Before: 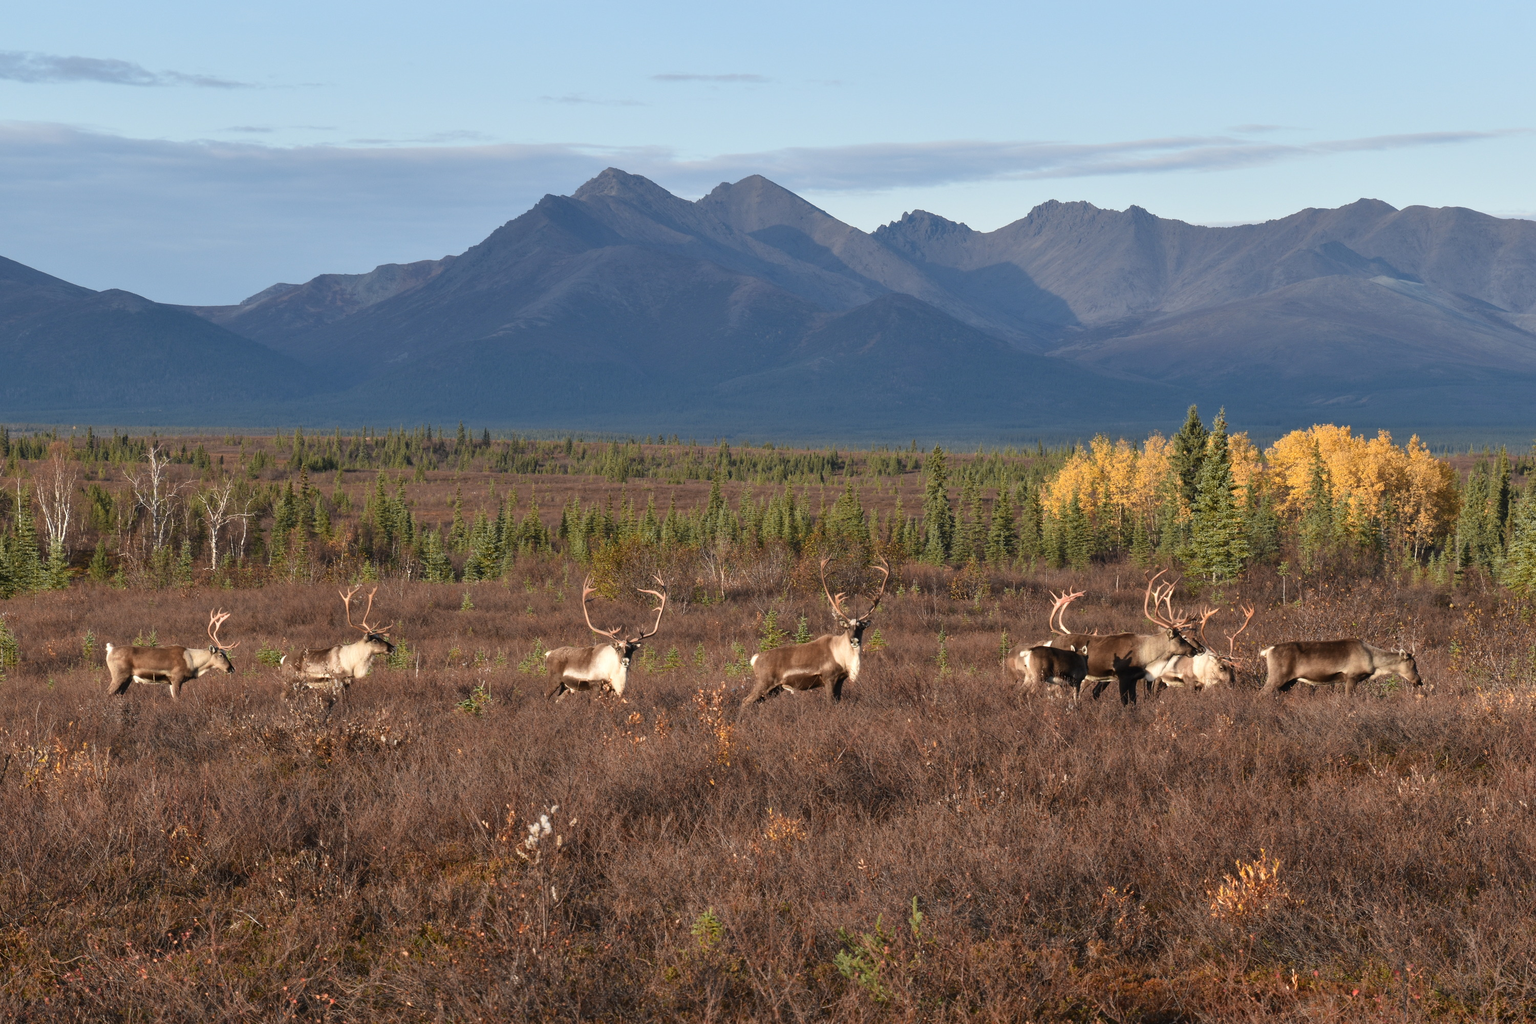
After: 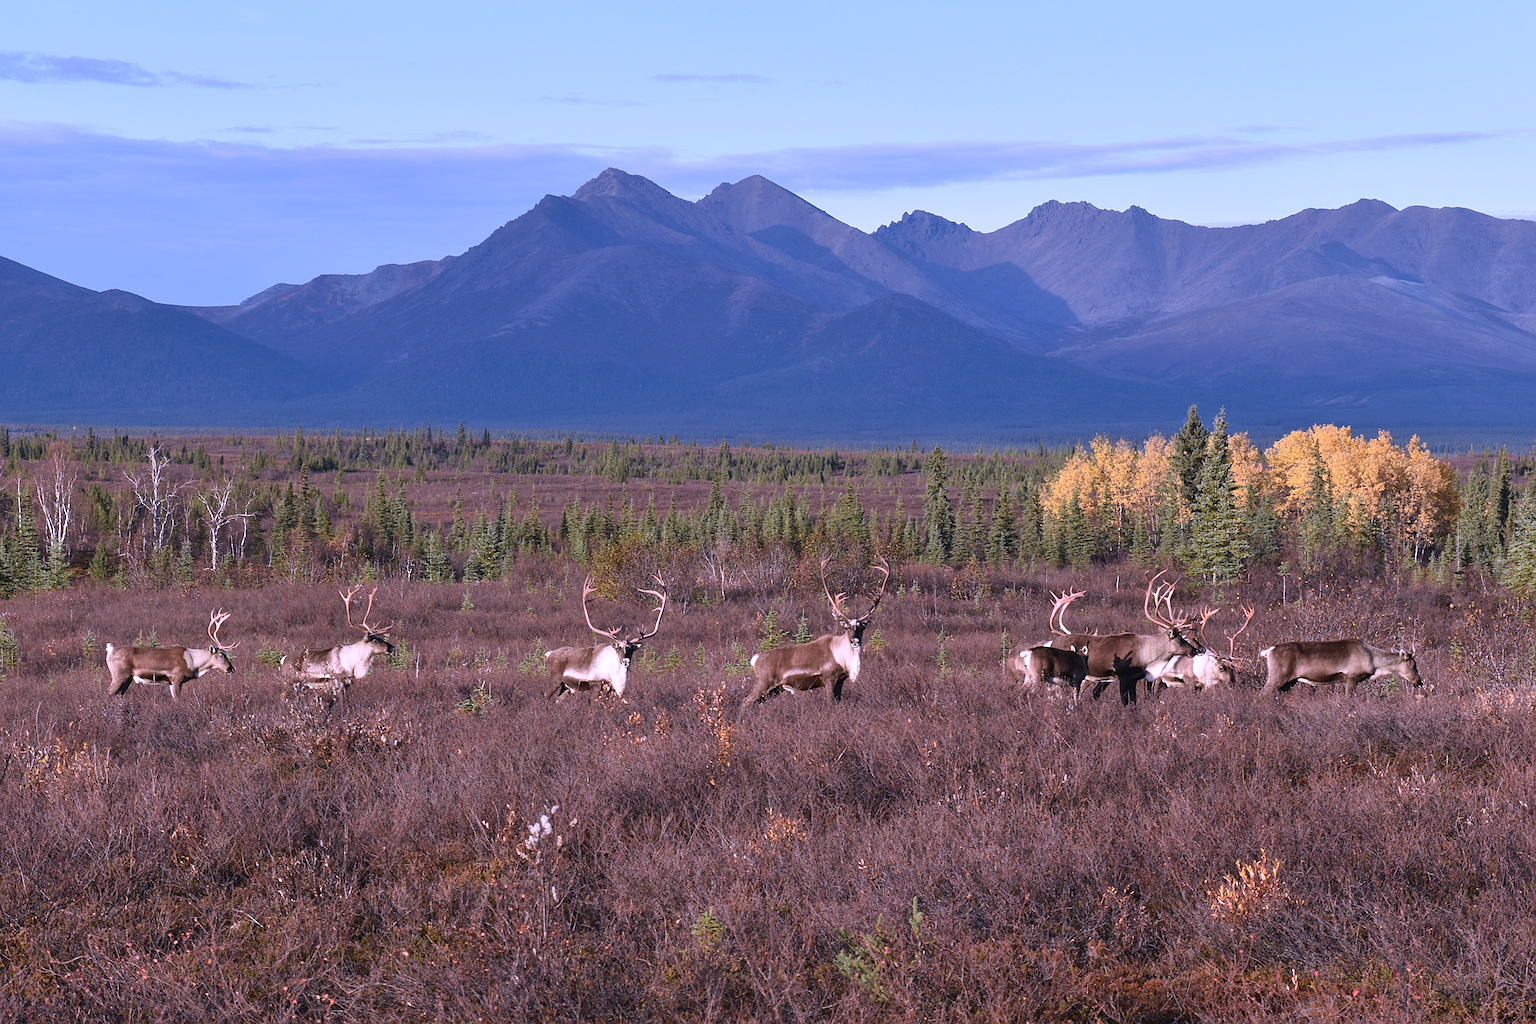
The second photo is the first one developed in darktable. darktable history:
sharpen: on, module defaults
color calibration: illuminant custom, x 0.373, y 0.388, temperature 4269.97 K
white balance: red 1.042, blue 1.17
